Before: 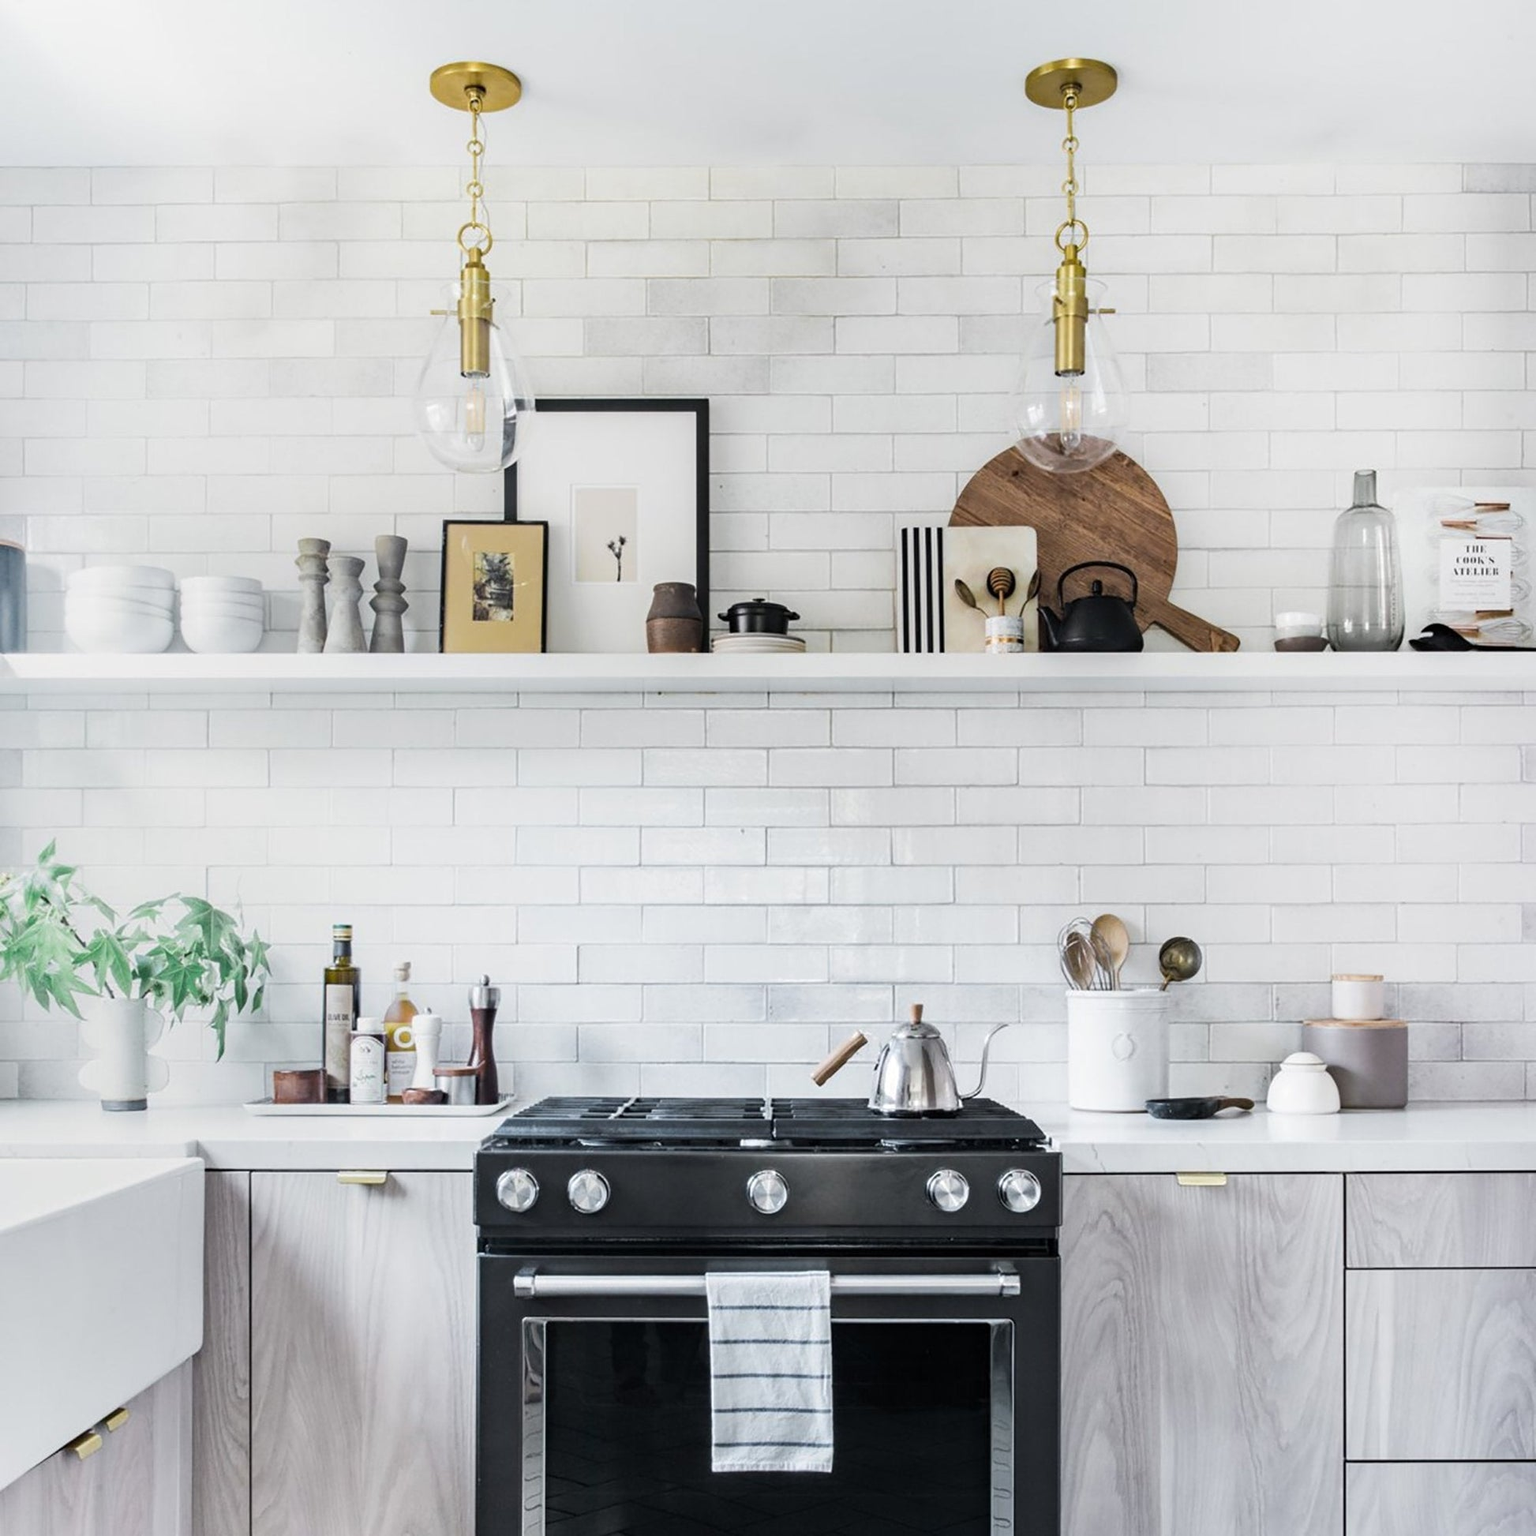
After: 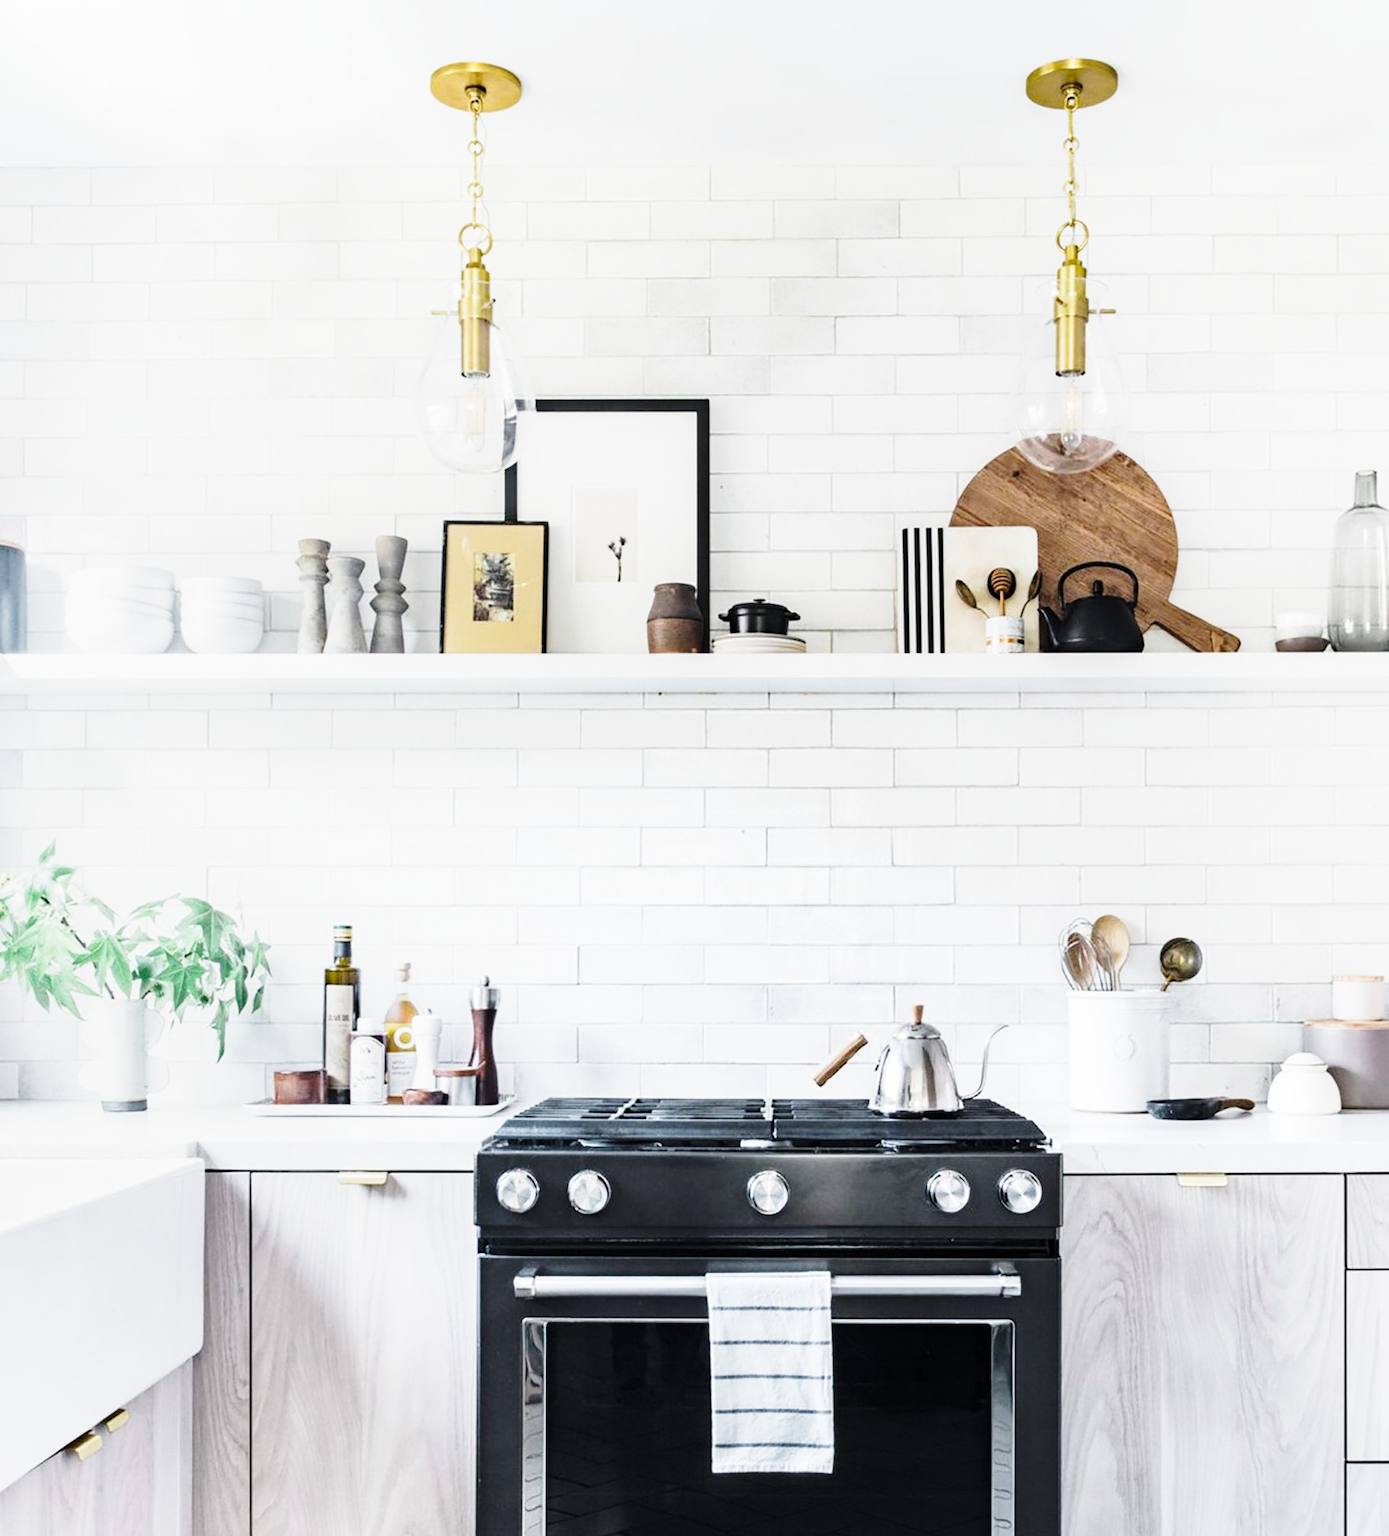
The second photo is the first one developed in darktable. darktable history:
crop: right 9.509%, bottom 0.031%
exposure: compensate highlight preservation false
base curve: curves: ch0 [(0, 0) (0.028, 0.03) (0.121, 0.232) (0.46, 0.748) (0.859, 0.968) (1, 1)], preserve colors none
